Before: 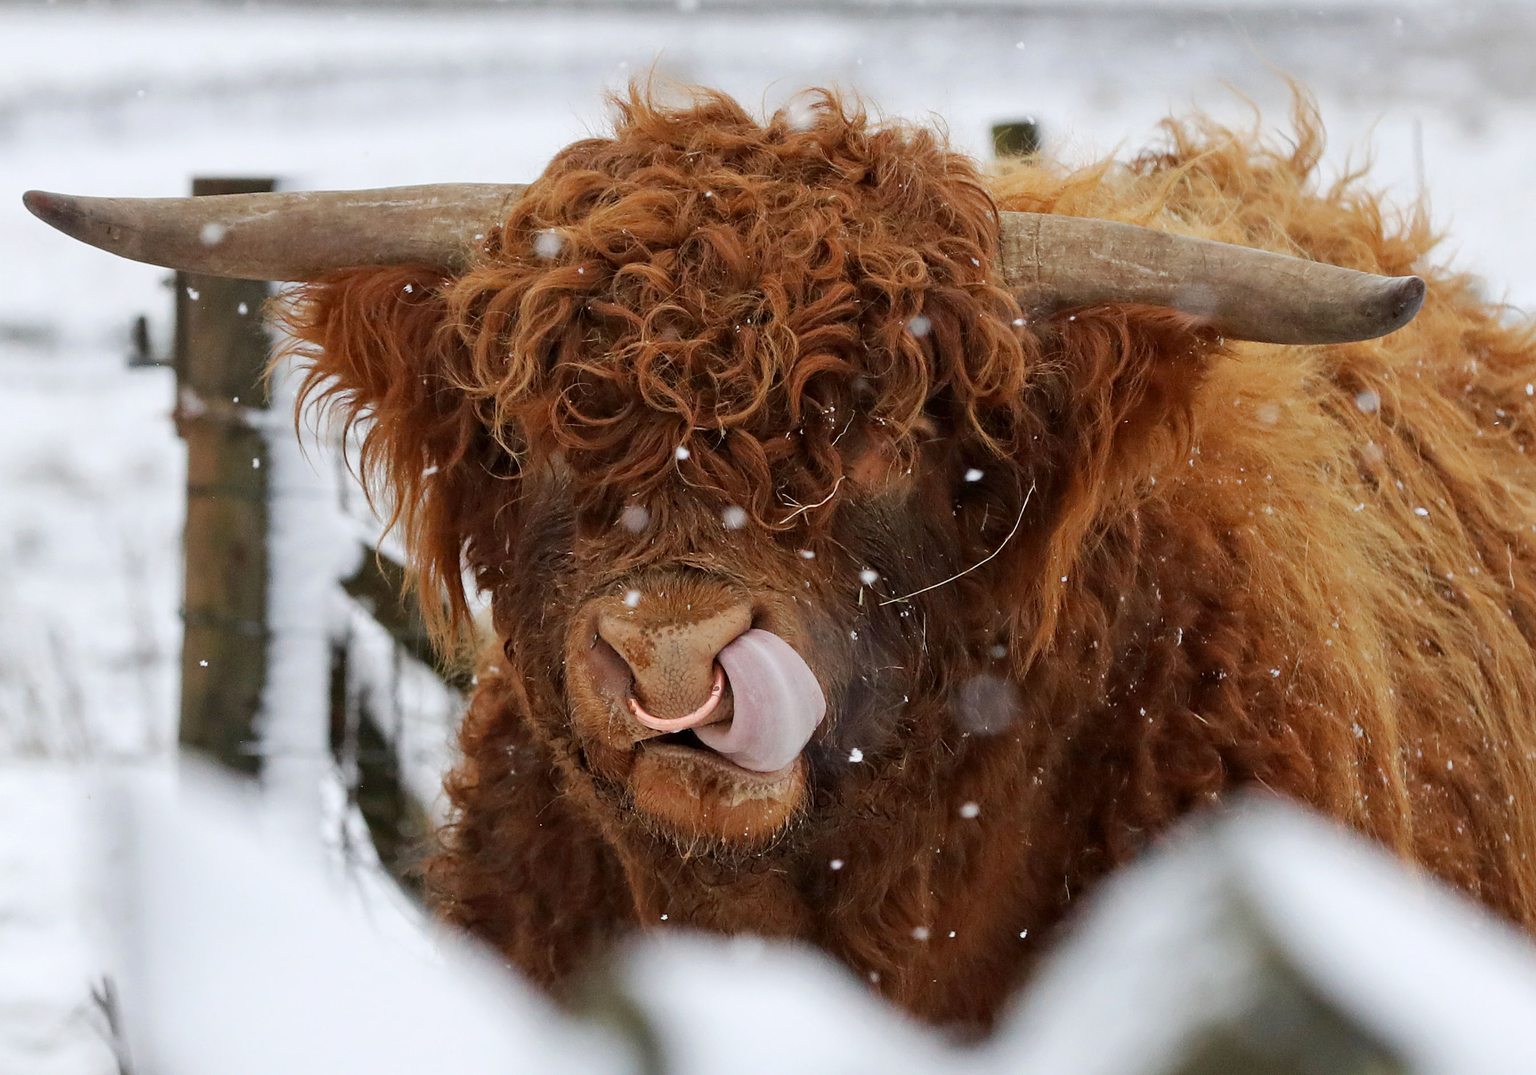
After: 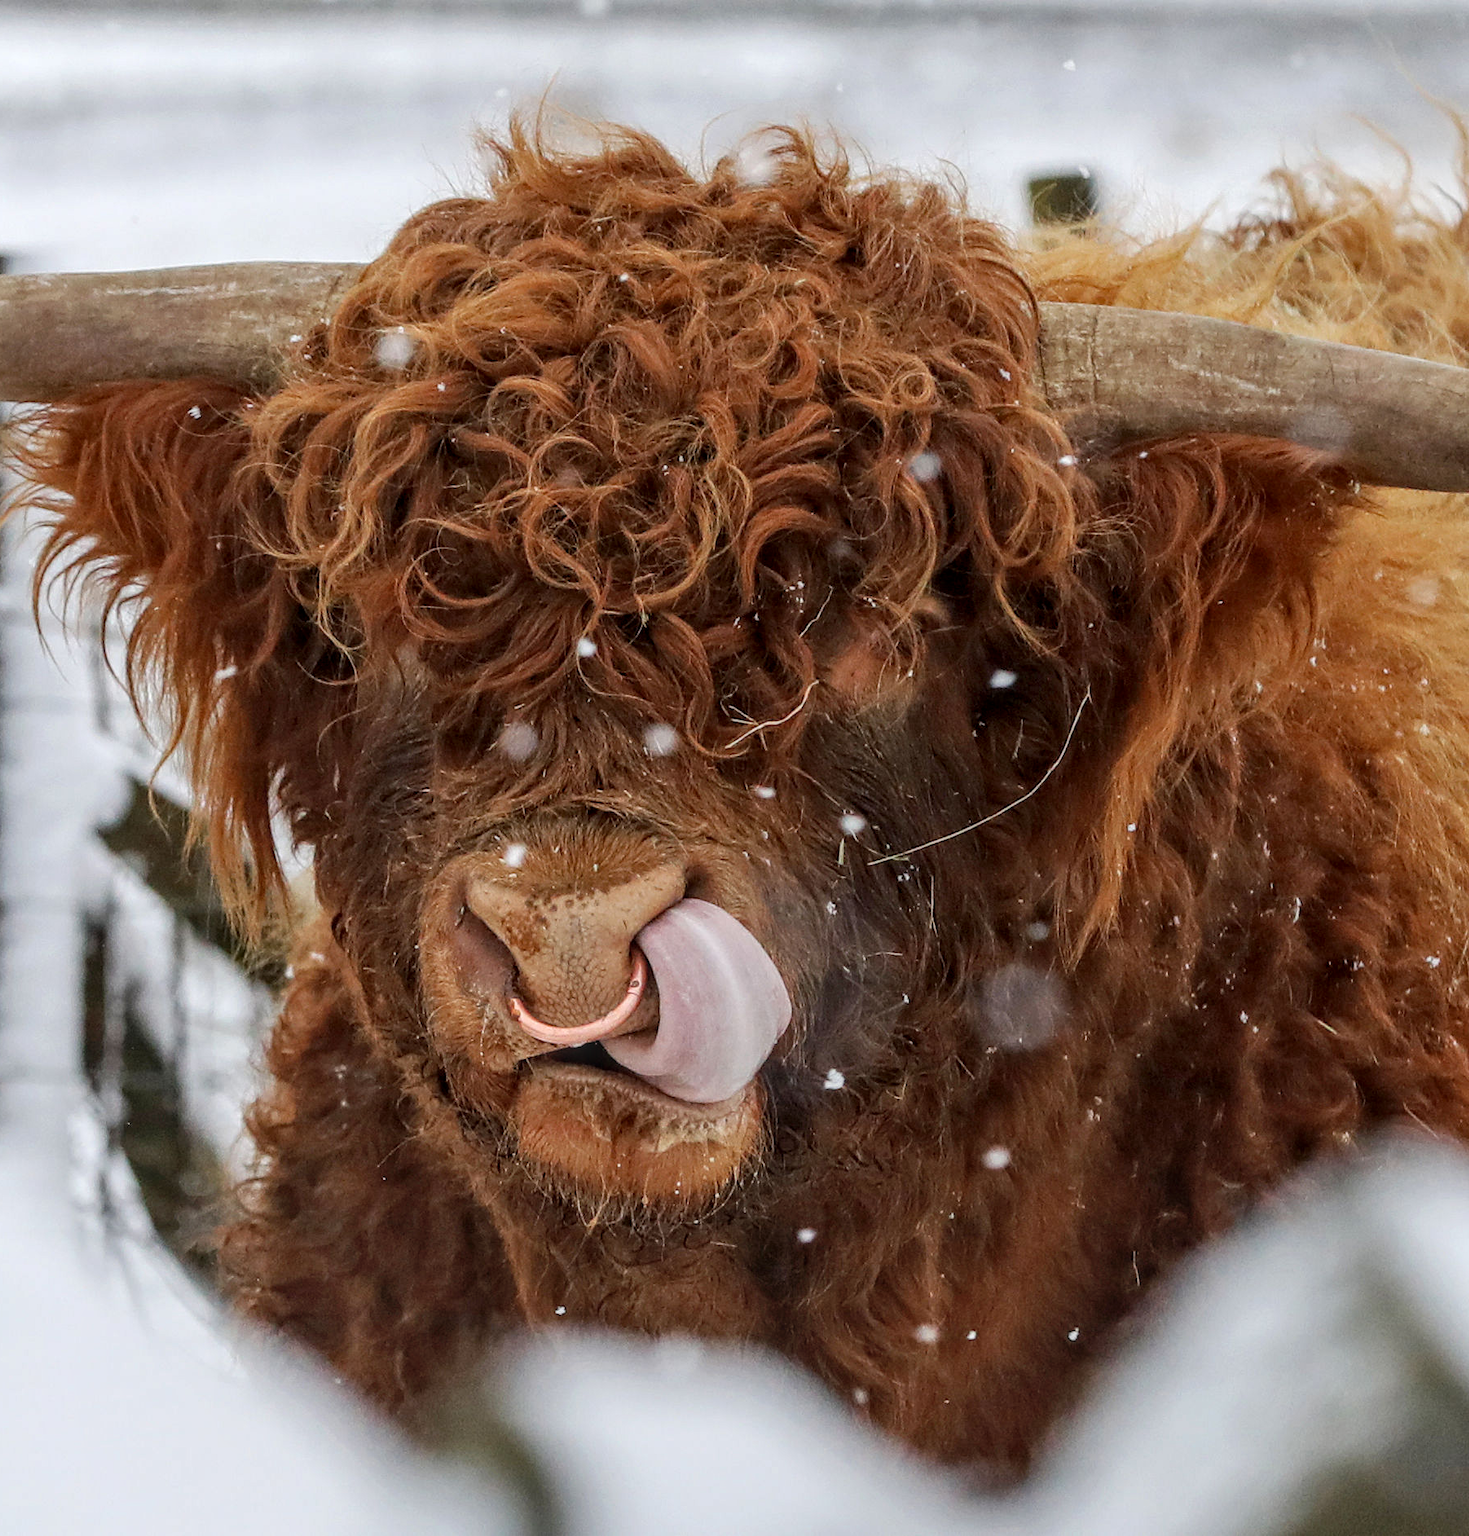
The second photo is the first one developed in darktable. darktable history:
local contrast: highlights 5%, shadows 4%, detail 134%
crop and rotate: left 17.727%, right 15.303%
